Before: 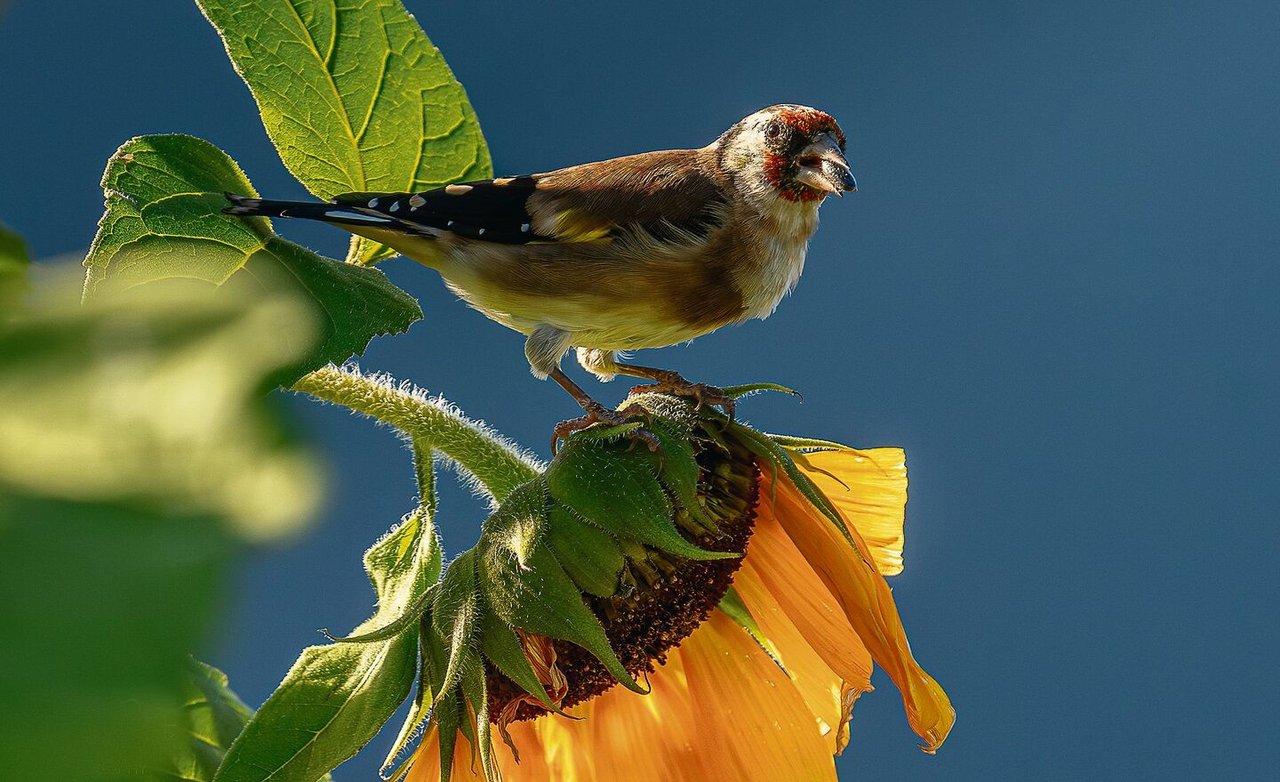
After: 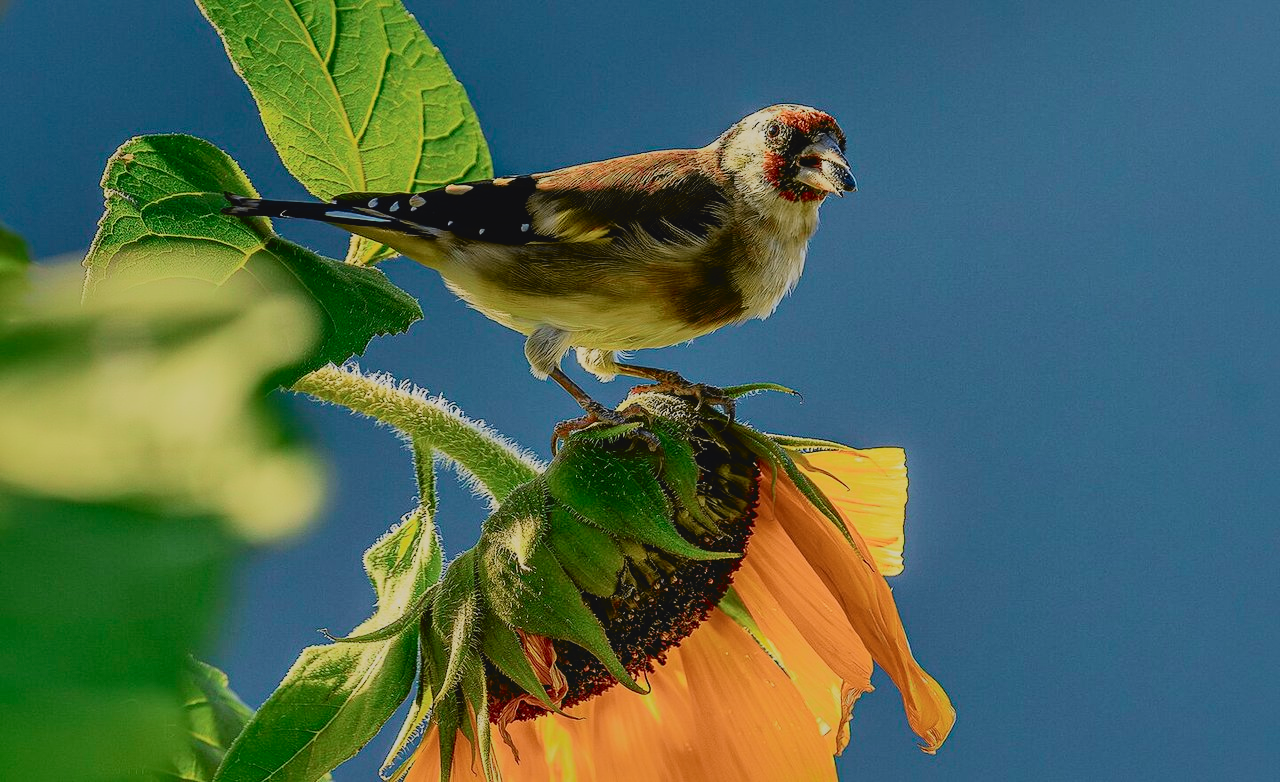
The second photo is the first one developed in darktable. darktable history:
tone curve: curves: ch0 [(0, 0.018) (0.061, 0.041) (0.205, 0.191) (0.289, 0.292) (0.39, 0.424) (0.493, 0.551) (0.666, 0.743) (0.795, 0.841) (1, 0.998)]; ch1 [(0, 0) (0.385, 0.343) (0.439, 0.415) (0.494, 0.498) (0.501, 0.501) (0.51, 0.496) (0.548, 0.554) (0.586, 0.61) (0.684, 0.658) (0.783, 0.804) (1, 1)]; ch2 [(0, 0) (0.304, 0.31) (0.403, 0.399) (0.441, 0.428) (0.47, 0.469) (0.498, 0.496) (0.524, 0.538) (0.566, 0.588) (0.648, 0.665) (0.697, 0.699) (1, 1)], color space Lab, independent channels, preserve colors none
fill light: on, module defaults
shadows and highlights: shadows 60, highlights -60
filmic rgb: black relative exposure -7.65 EV, white relative exposure 4.56 EV, hardness 3.61
